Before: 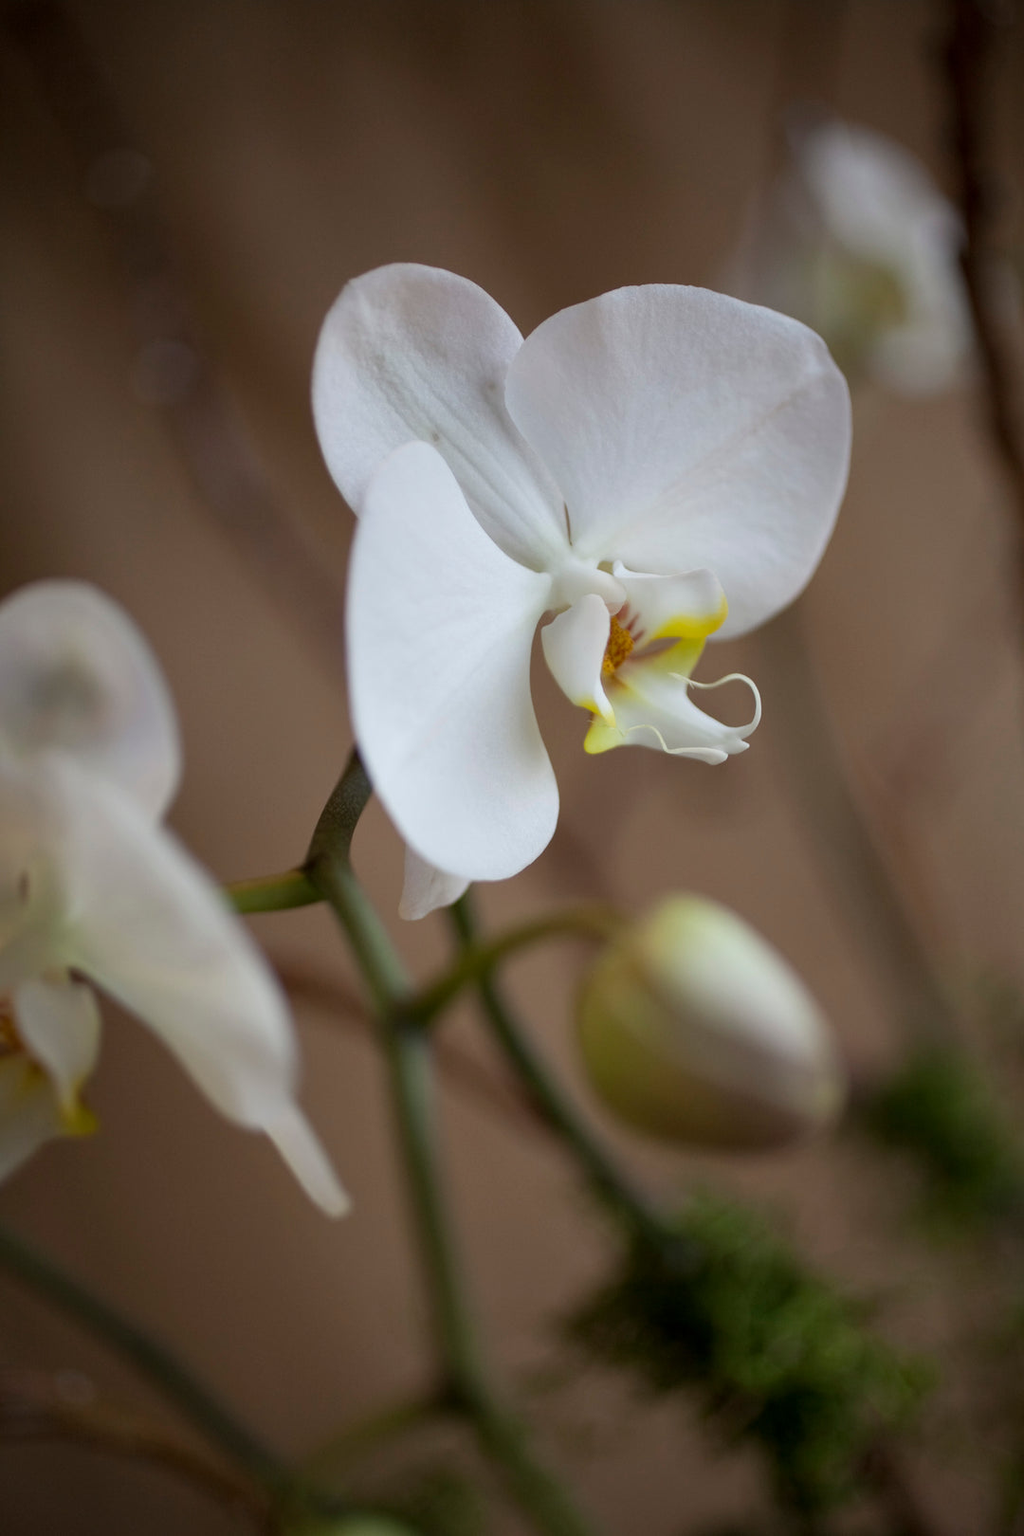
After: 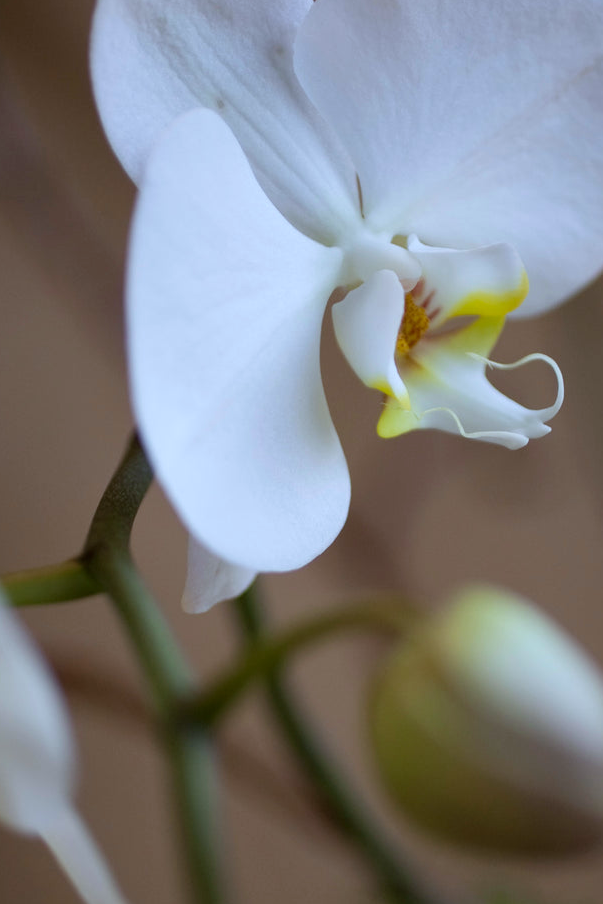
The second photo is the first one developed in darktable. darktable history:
crop and rotate: left 22.13%, top 22.054%, right 22.026%, bottom 22.102%
white balance: red 0.931, blue 1.11
velvia: strength 15%
